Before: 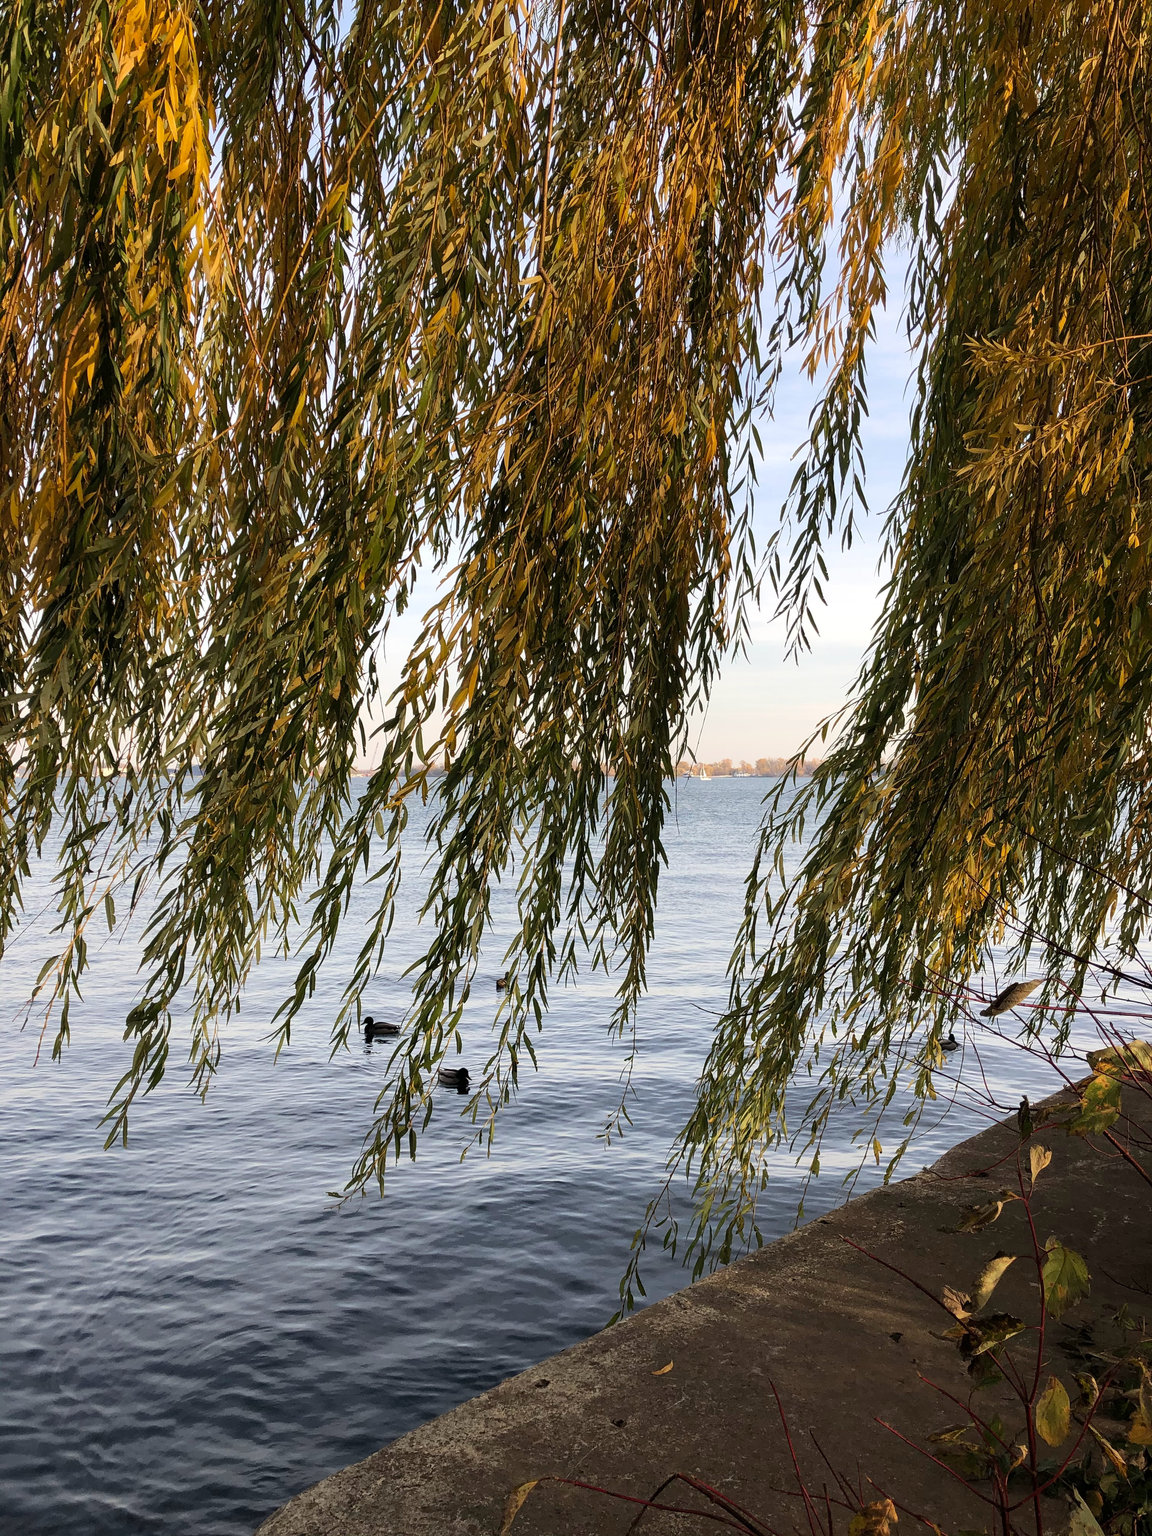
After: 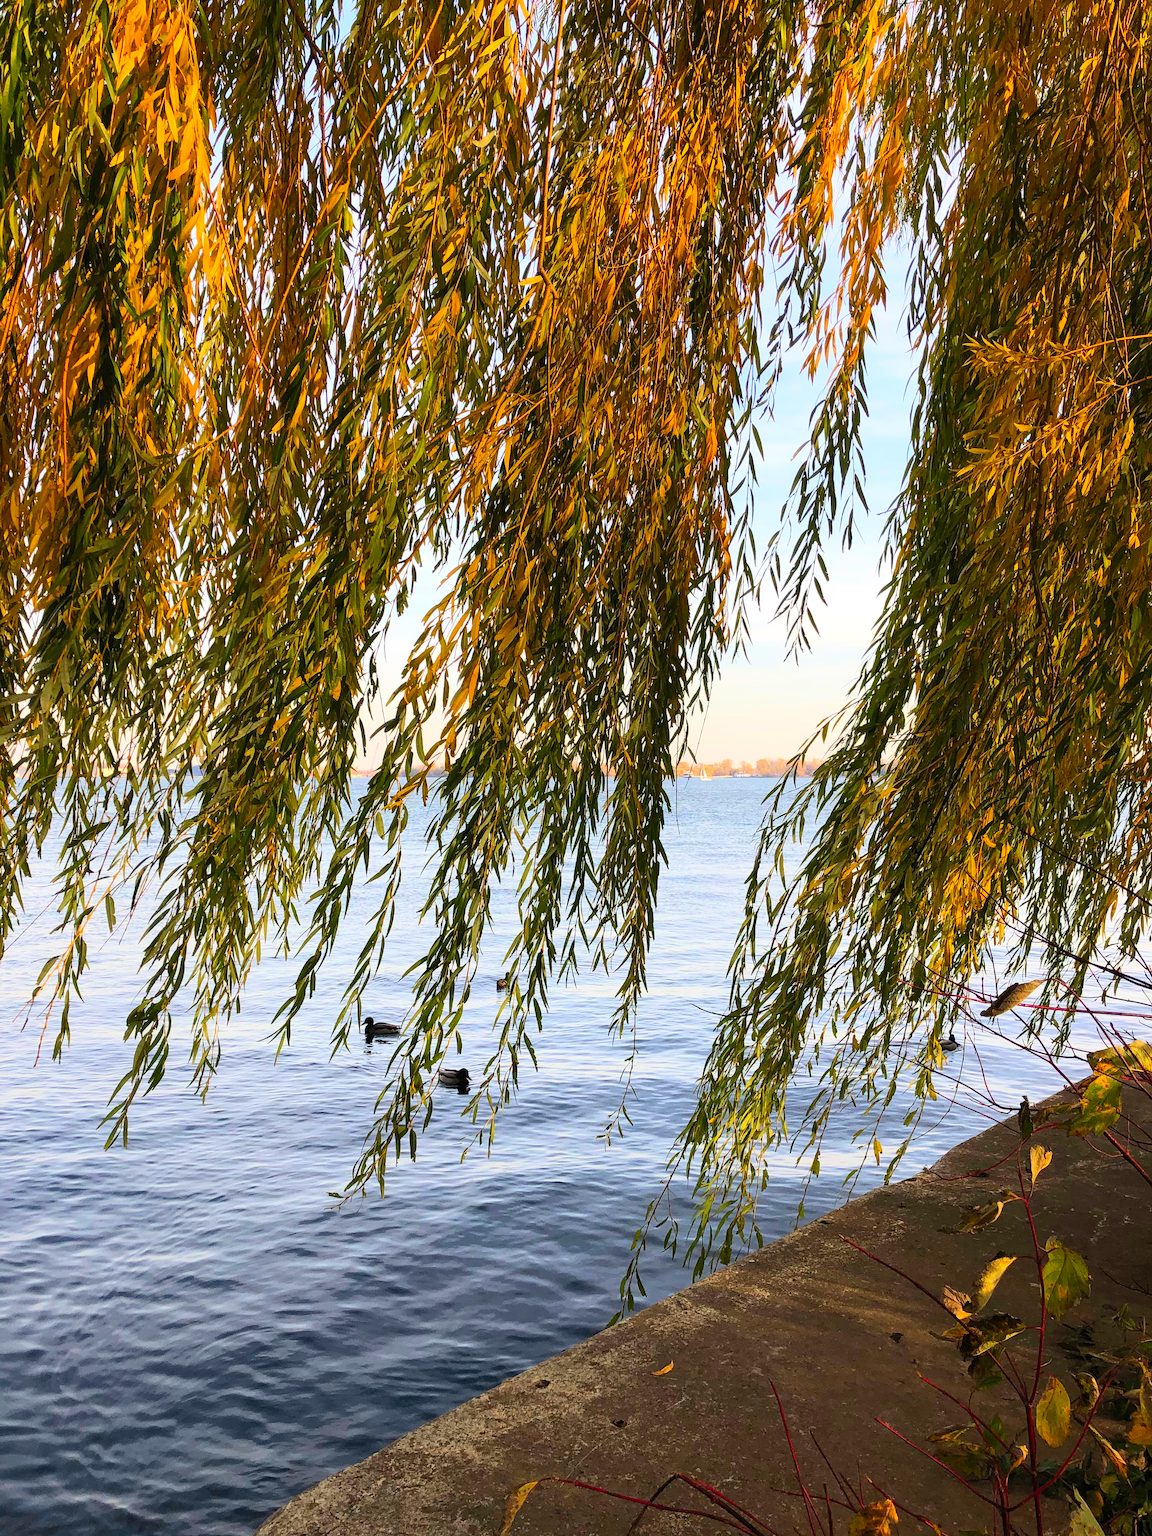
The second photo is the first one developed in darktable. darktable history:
contrast brightness saturation: contrast 0.198, brightness 0.193, saturation 0.817
